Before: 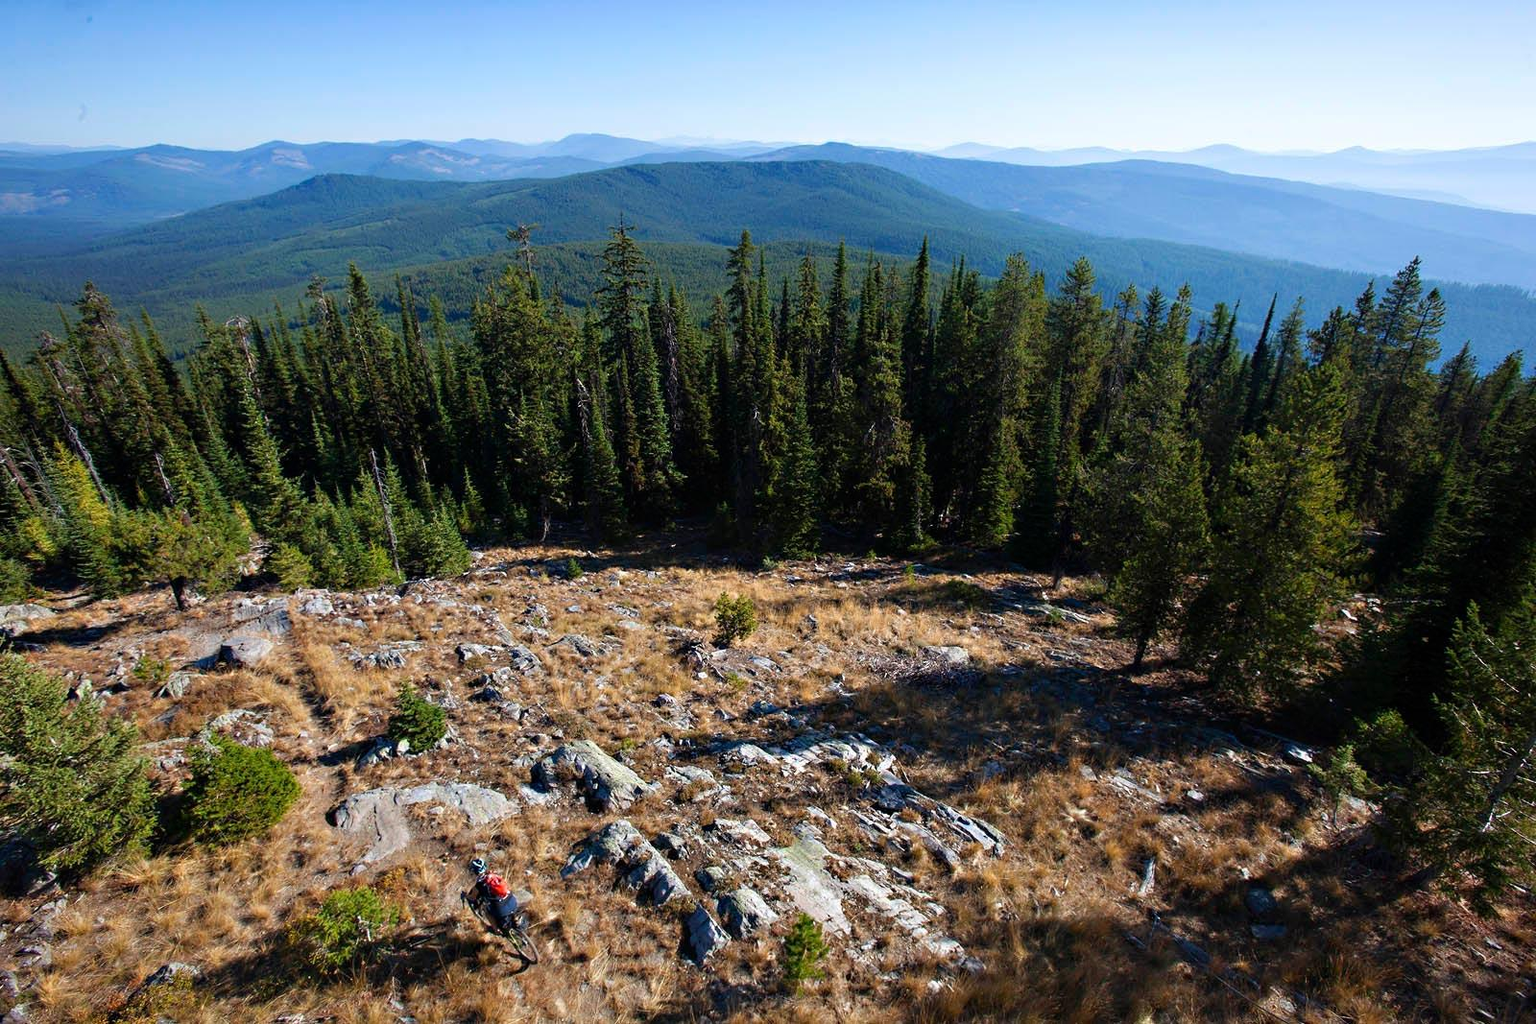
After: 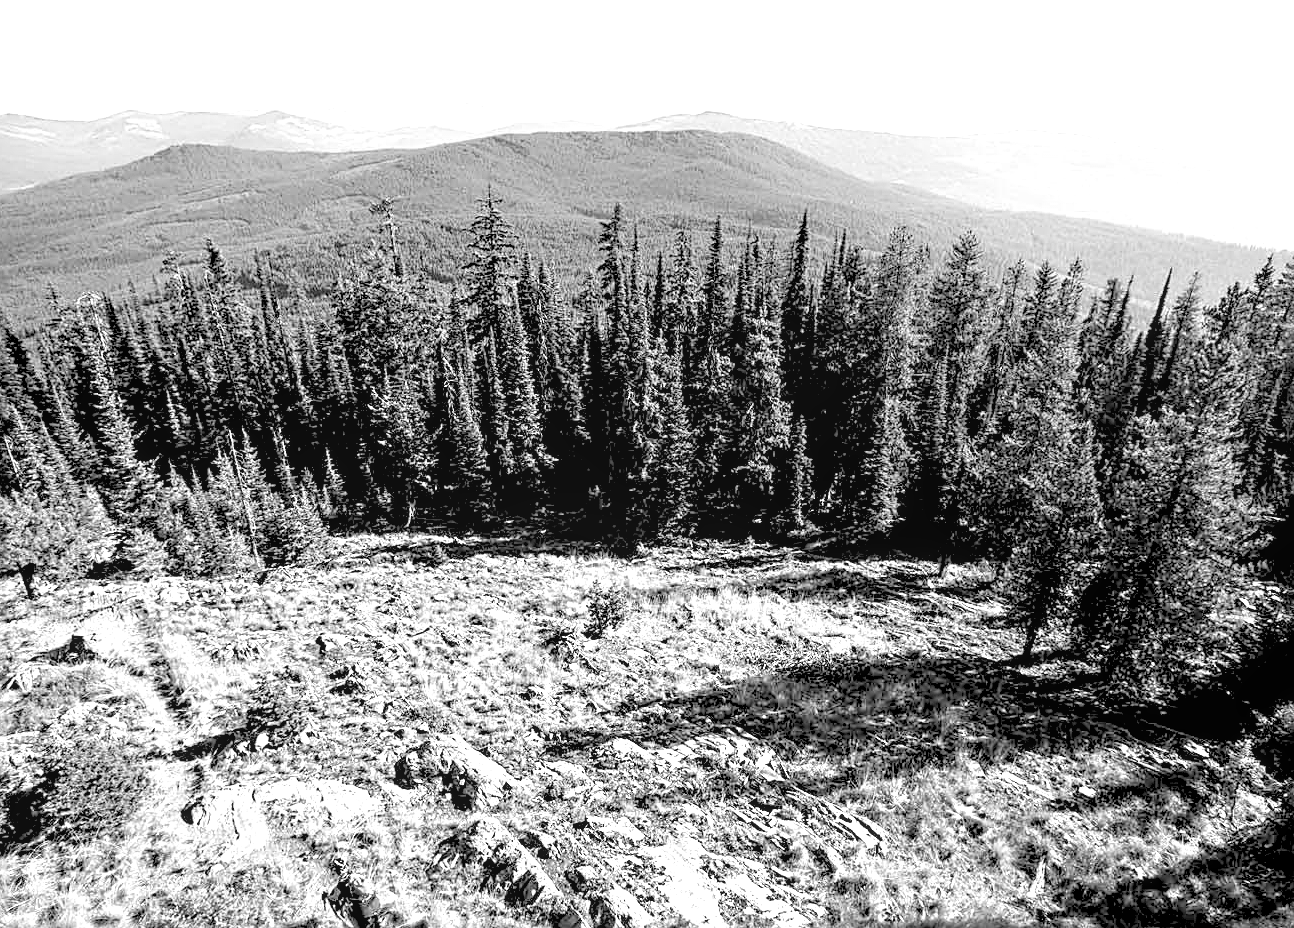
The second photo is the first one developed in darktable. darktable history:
sharpen: radius 2.531, amount 0.628
crop: left 9.929%, top 3.475%, right 9.188%, bottom 9.529%
exposure: black level correction 0.001, exposure 1.3 EV, compensate highlight preservation false
color balance rgb: linear chroma grading › shadows 32%, linear chroma grading › global chroma -2%, linear chroma grading › mid-tones 4%, perceptual saturation grading › global saturation -2%, perceptual saturation grading › highlights -8%, perceptual saturation grading › mid-tones 8%, perceptual saturation grading › shadows 4%, perceptual brilliance grading › highlights 8%, perceptual brilliance grading › mid-tones 4%, perceptual brilliance grading › shadows 2%, global vibrance 16%, saturation formula JzAzBz (2021)
levels: levels [0.093, 0.434, 0.988]
local contrast: on, module defaults
monochrome: size 1
